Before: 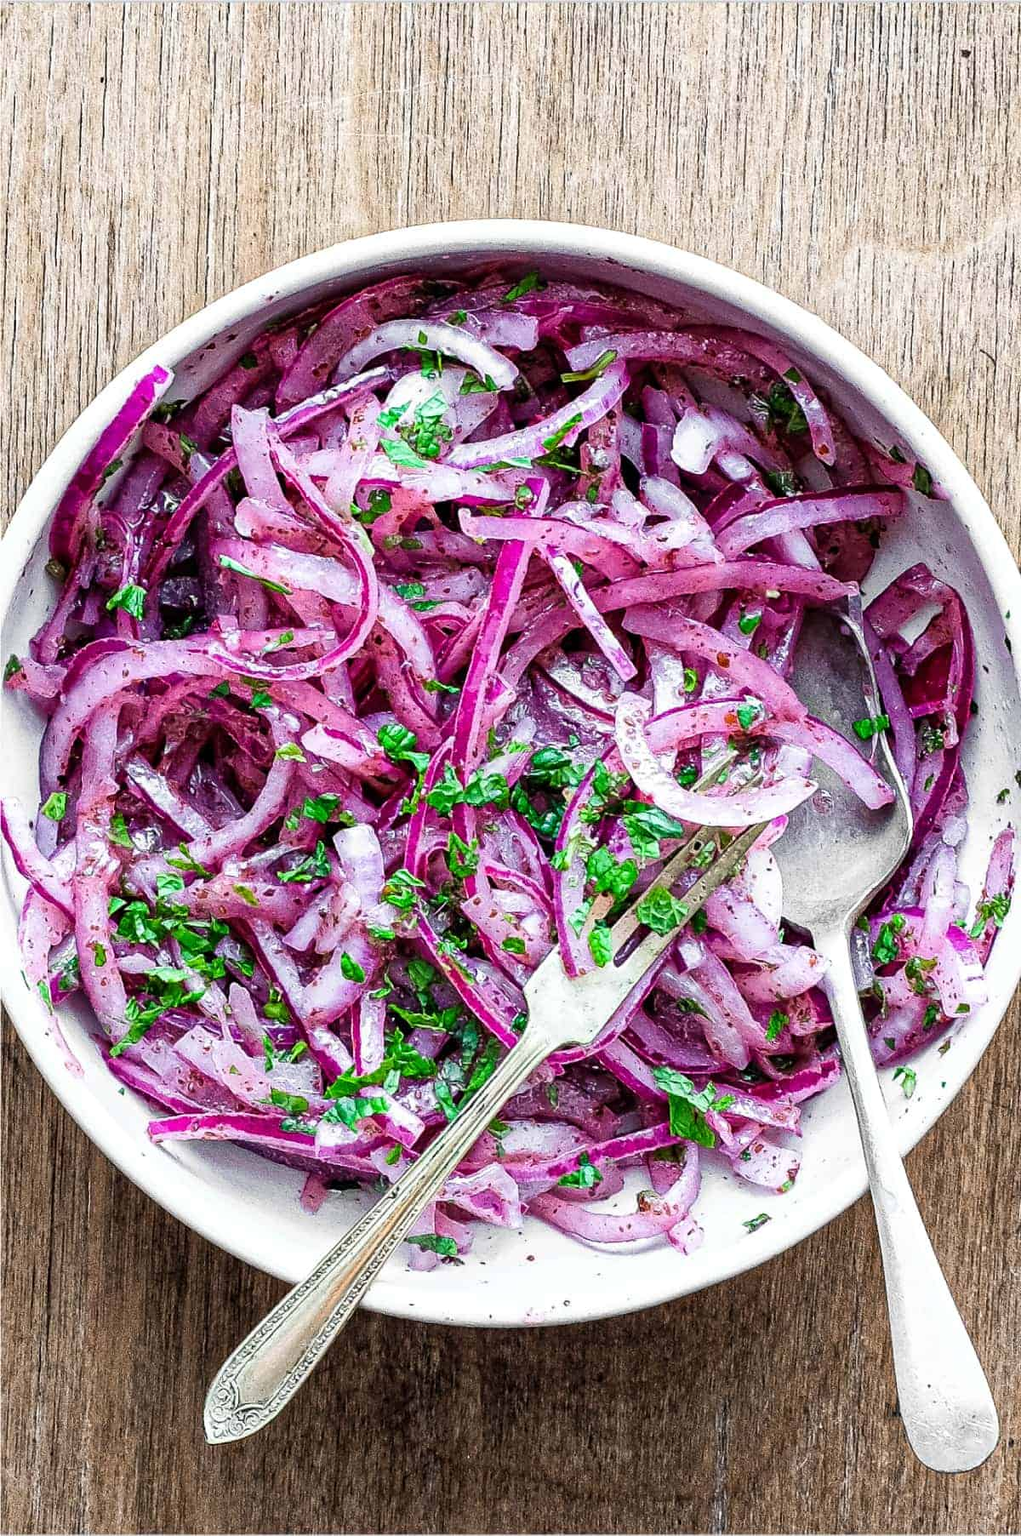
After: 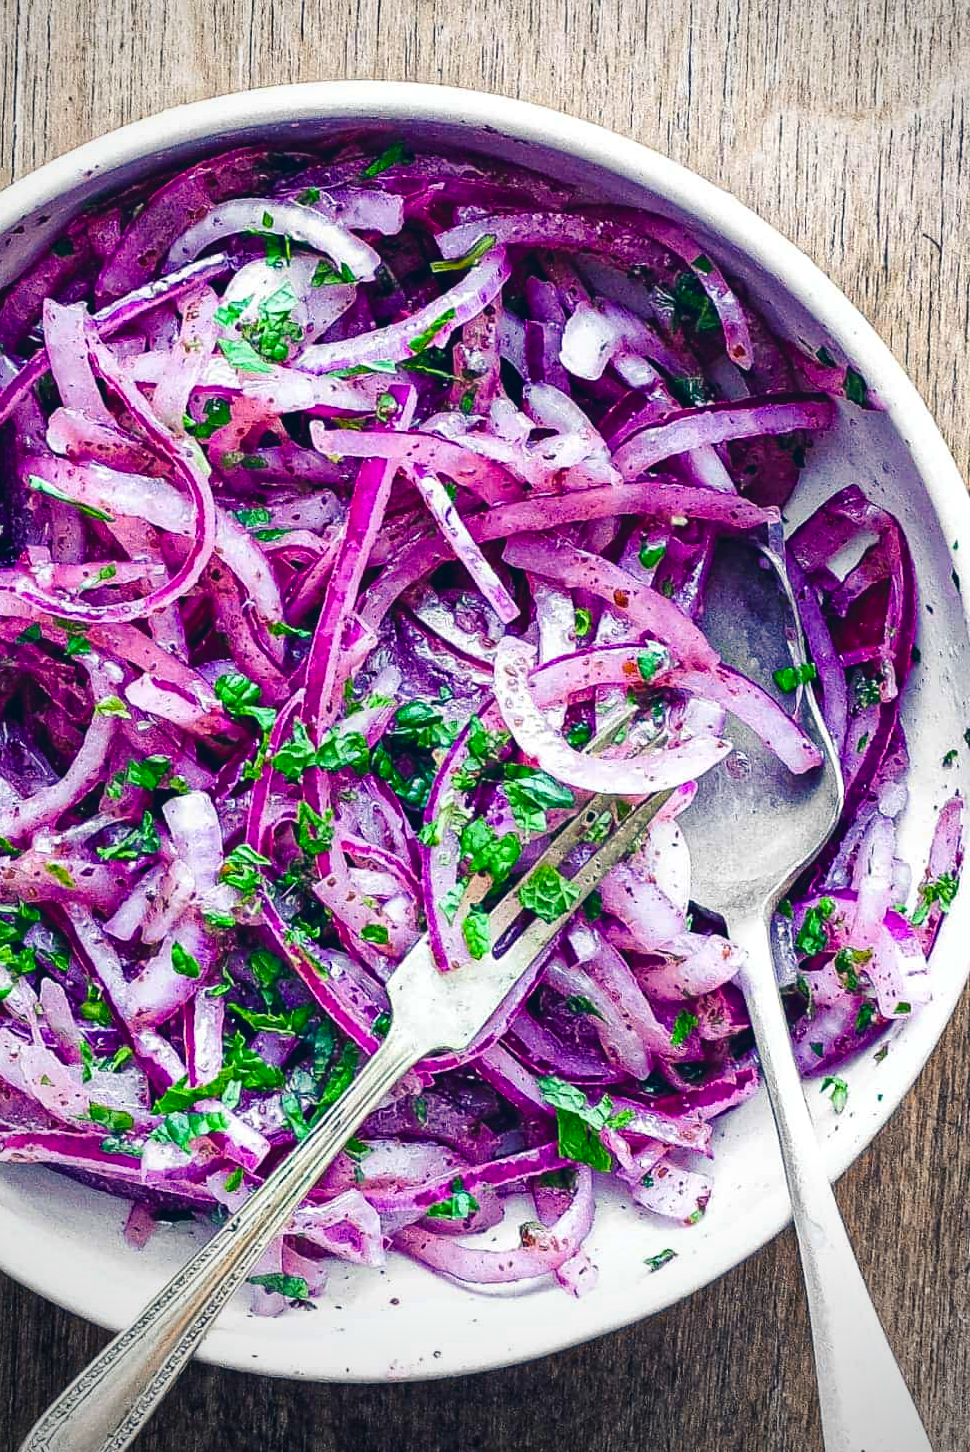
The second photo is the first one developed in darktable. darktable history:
color balance rgb: shadows lift › luminance -40.788%, shadows lift › chroma 14.061%, shadows lift › hue 260.1°, global offset › luminance 0.781%, perceptual saturation grading › global saturation 20%, perceptual saturation grading › highlights -24.955%, perceptual saturation grading › shadows 50.072%
vignetting: center (0.036, -0.091)
crop: left 19.13%, top 9.822%, right 0%, bottom 9.725%
